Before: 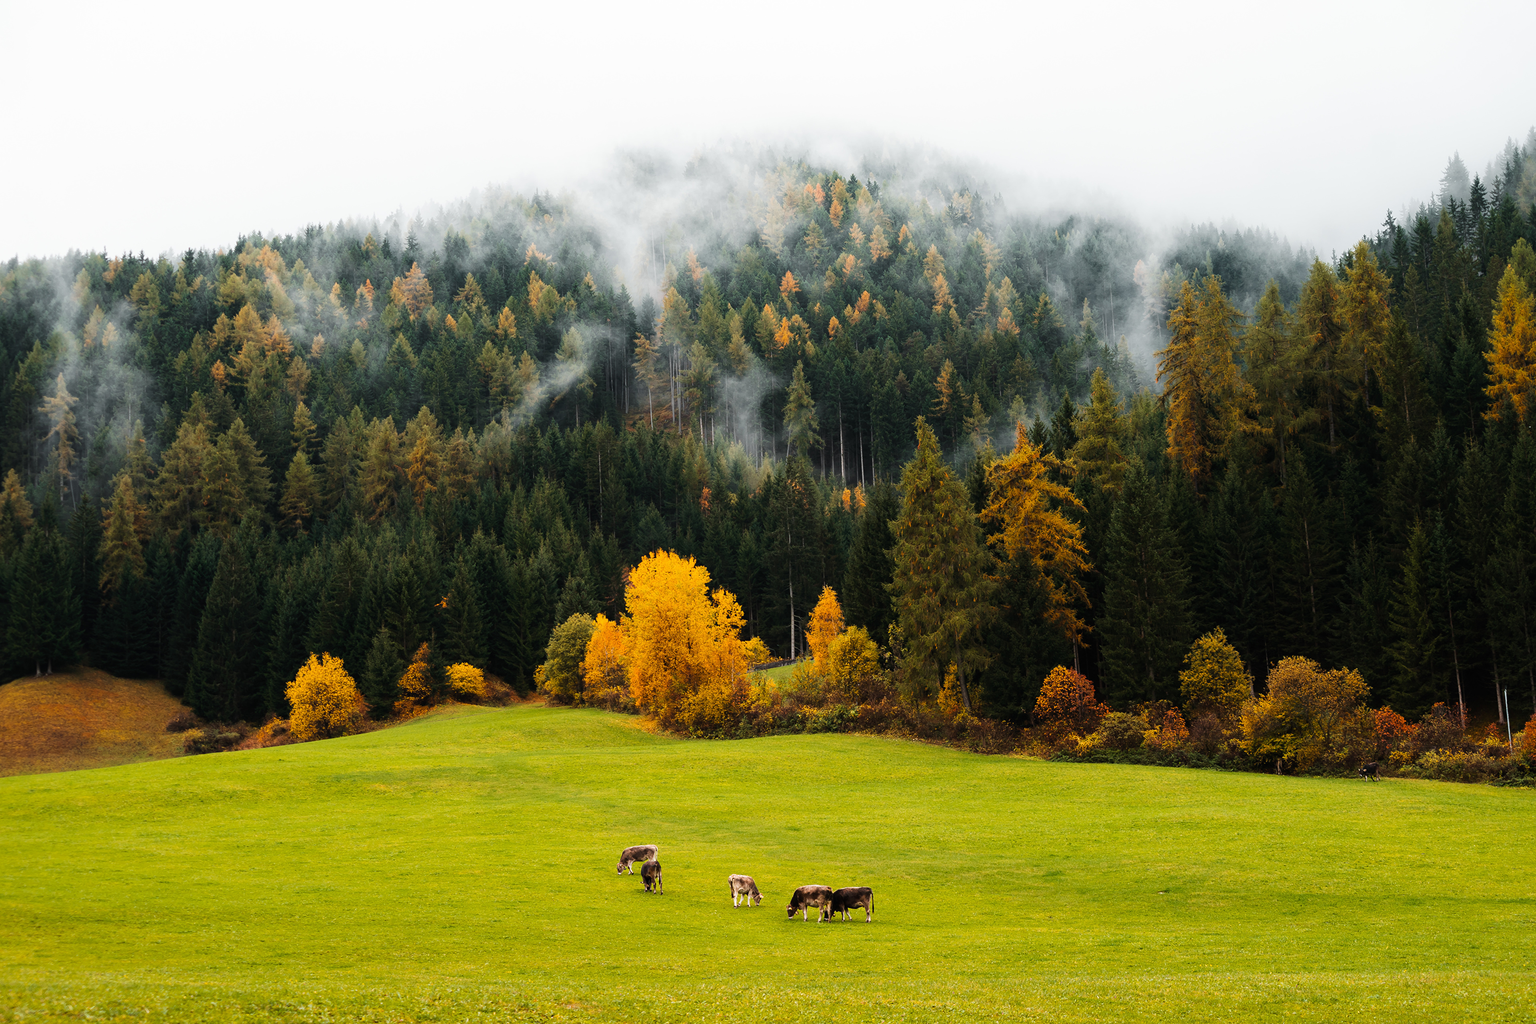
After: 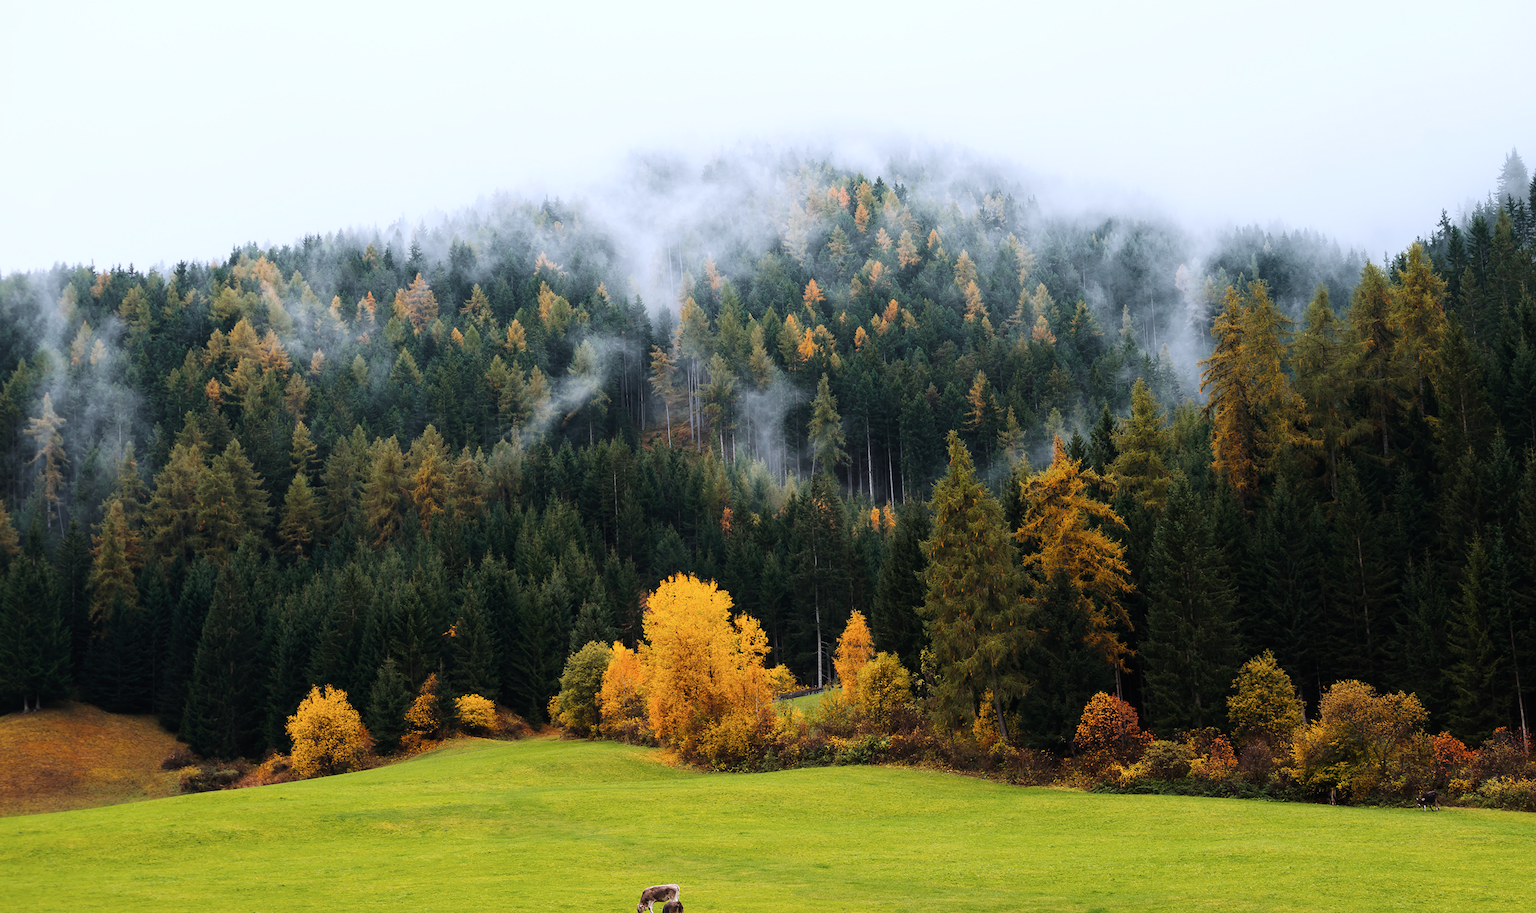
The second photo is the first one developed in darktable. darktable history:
crop and rotate: angle 0.484°, left 0.393%, right 3.394%, bottom 14.132%
color calibration: illuminant as shot in camera, x 0.366, y 0.378, temperature 4429.23 K
